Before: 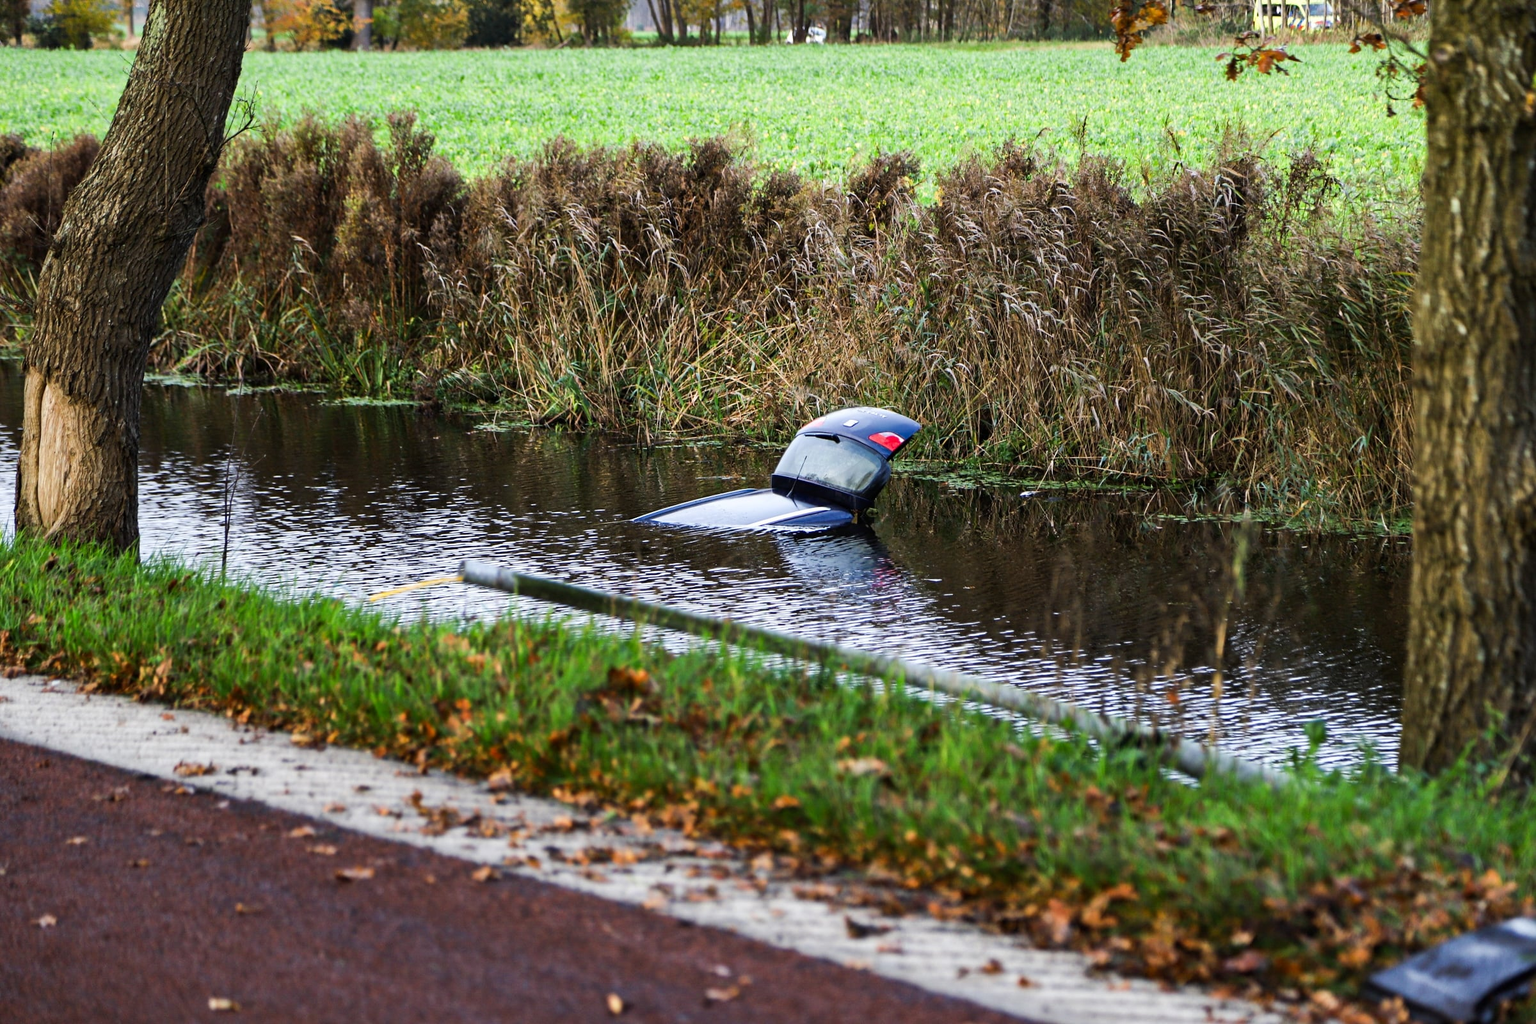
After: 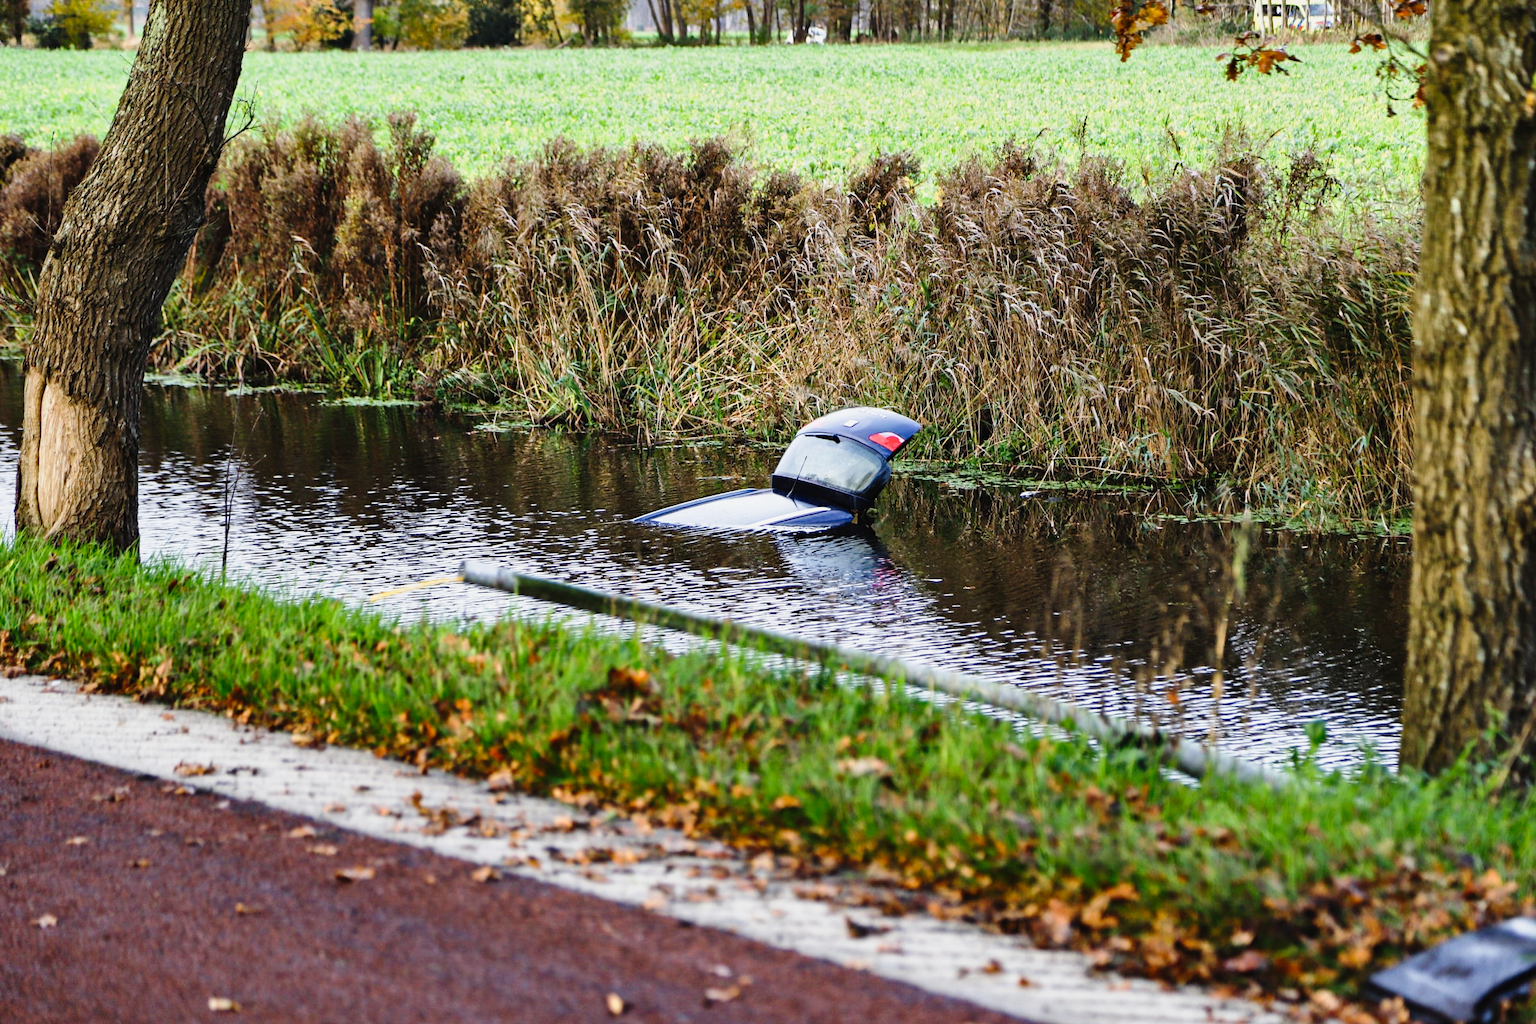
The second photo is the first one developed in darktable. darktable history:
shadows and highlights: shadows 39.87, highlights -54.52, low approximation 0.01, soften with gaussian
tone curve: curves: ch0 [(0, 0.015) (0.084, 0.074) (0.162, 0.165) (0.304, 0.382) (0.466, 0.576) (0.654, 0.741) (0.848, 0.906) (0.984, 0.963)]; ch1 [(0, 0) (0.34, 0.235) (0.46, 0.46) (0.515, 0.502) (0.553, 0.567) (0.764, 0.815) (1, 1)]; ch2 [(0, 0) (0.44, 0.458) (0.479, 0.492) (0.524, 0.507) (0.547, 0.579) (0.673, 0.712) (1, 1)], preserve colors none
